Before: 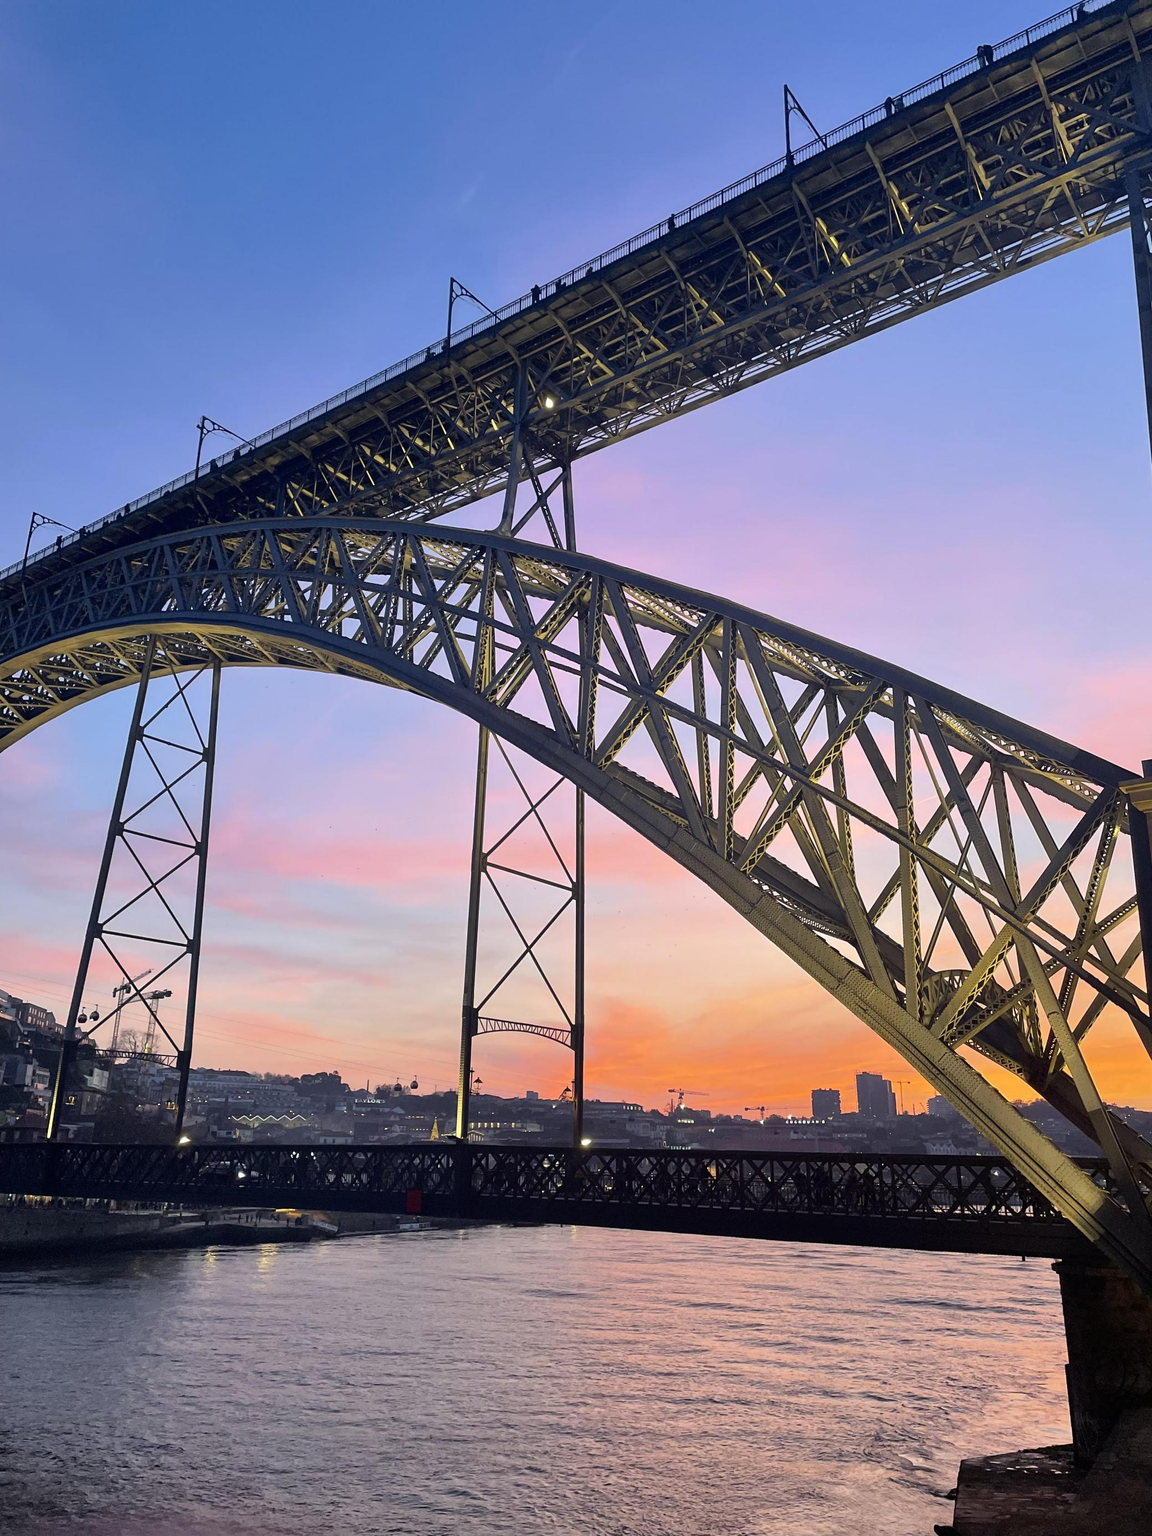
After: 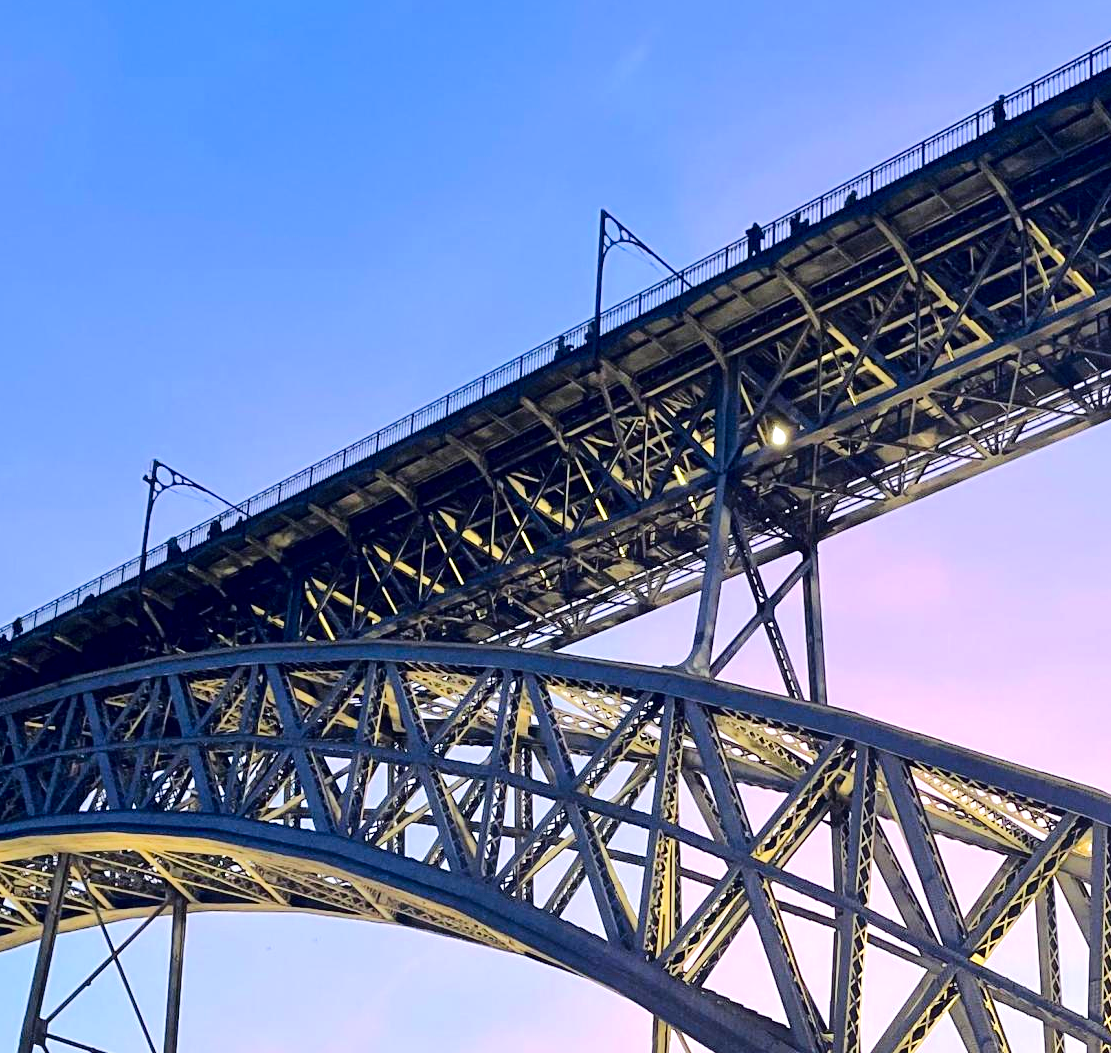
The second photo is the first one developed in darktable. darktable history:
tone equalizer: -7 EV 0.163 EV, -6 EV 0.628 EV, -5 EV 1.13 EV, -4 EV 1.37 EV, -3 EV 1.17 EV, -2 EV 0.6 EV, -1 EV 0.154 EV, edges refinement/feathering 500, mask exposure compensation -1.57 EV, preserve details no
exposure: black level correction 0.001, exposure 0.5 EV, compensate exposure bias true, compensate highlight preservation false
crop: left 10.241%, top 10.537%, right 36.257%, bottom 51.321%
contrast brightness saturation: contrast 0.068, brightness -0.142, saturation 0.106
